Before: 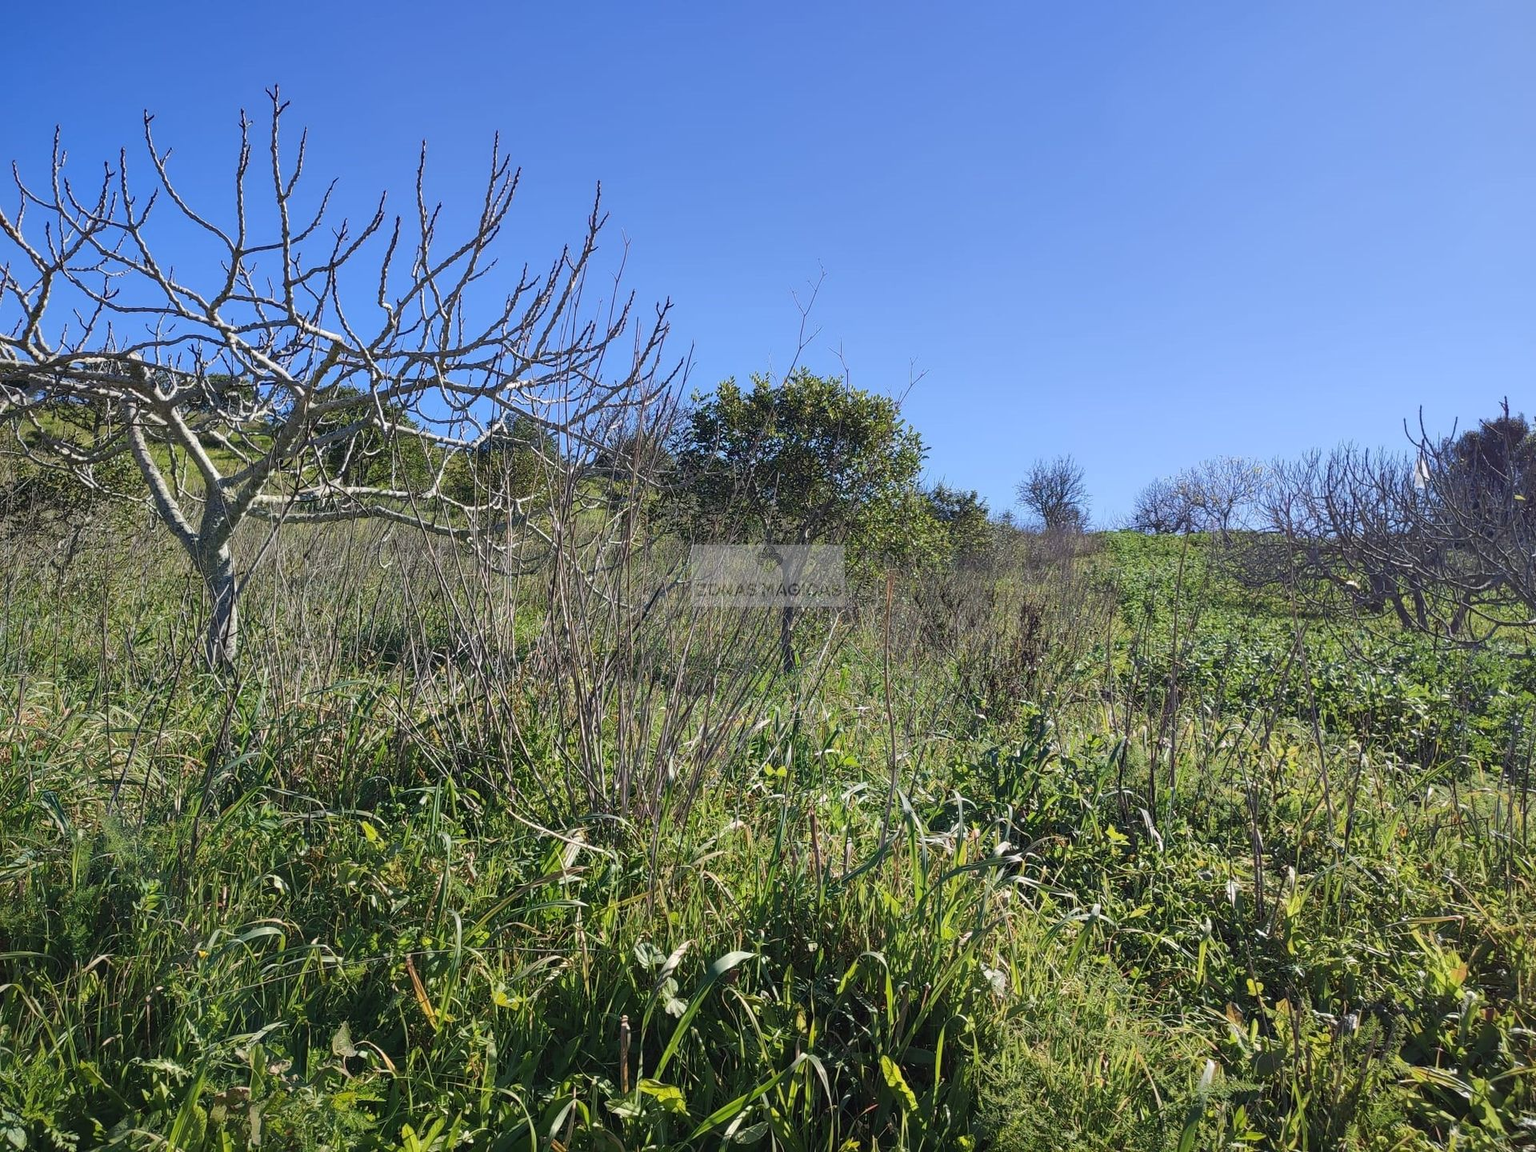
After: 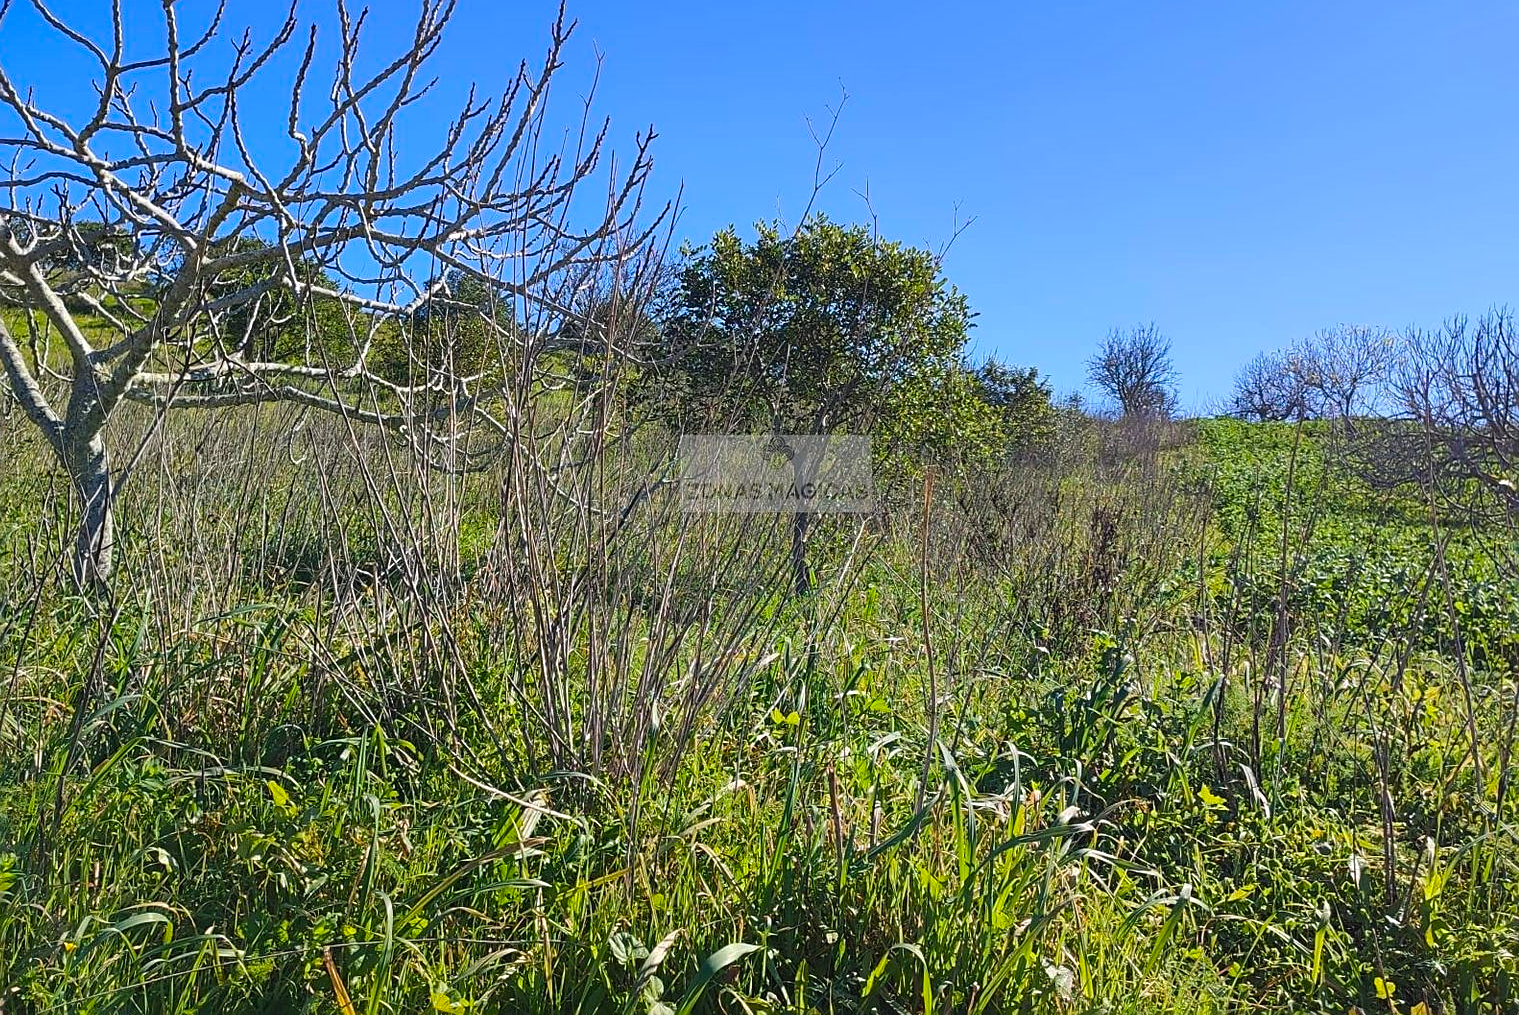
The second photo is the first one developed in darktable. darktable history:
crop: left 9.585%, top 17.129%, right 11.265%, bottom 12.364%
tone equalizer: on, module defaults
color balance rgb: shadows lift › chroma 0.825%, shadows lift › hue 112.8°, global offset › luminance 0.238%, global offset › hue 168.79°, linear chroma grading › global chroma 15.594%, perceptual saturation grading › global saturation 19.821%
sharpen: on, module defaults
